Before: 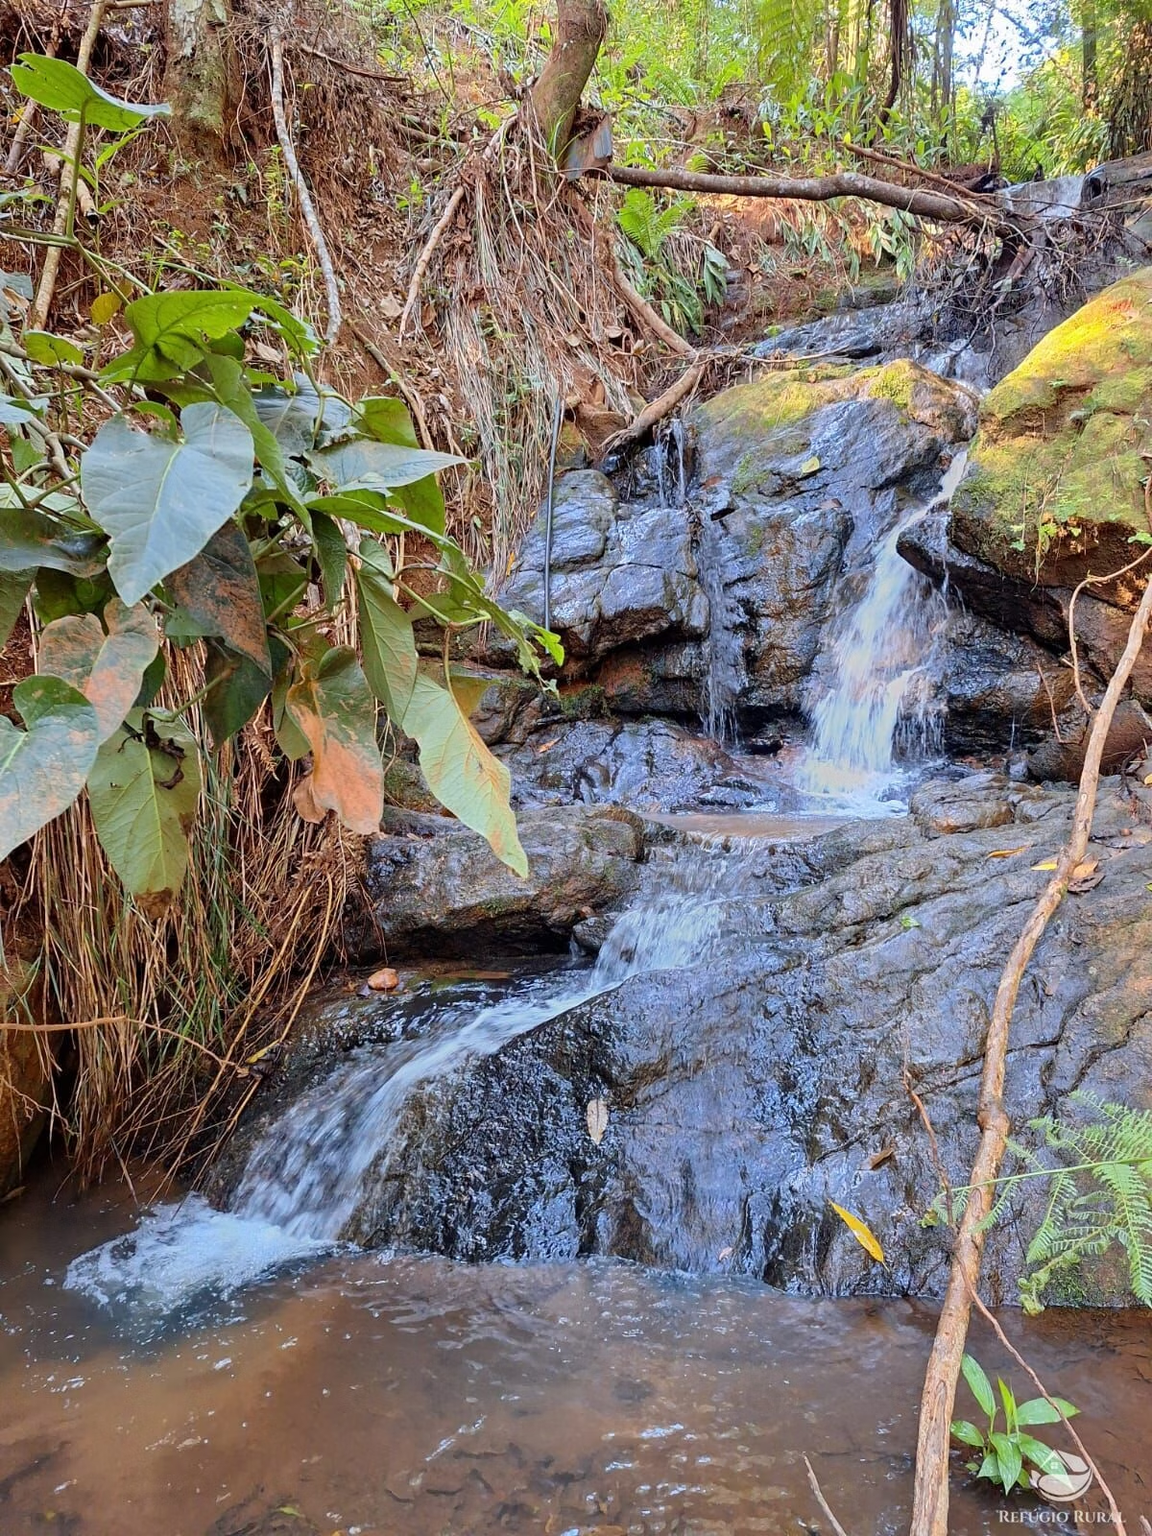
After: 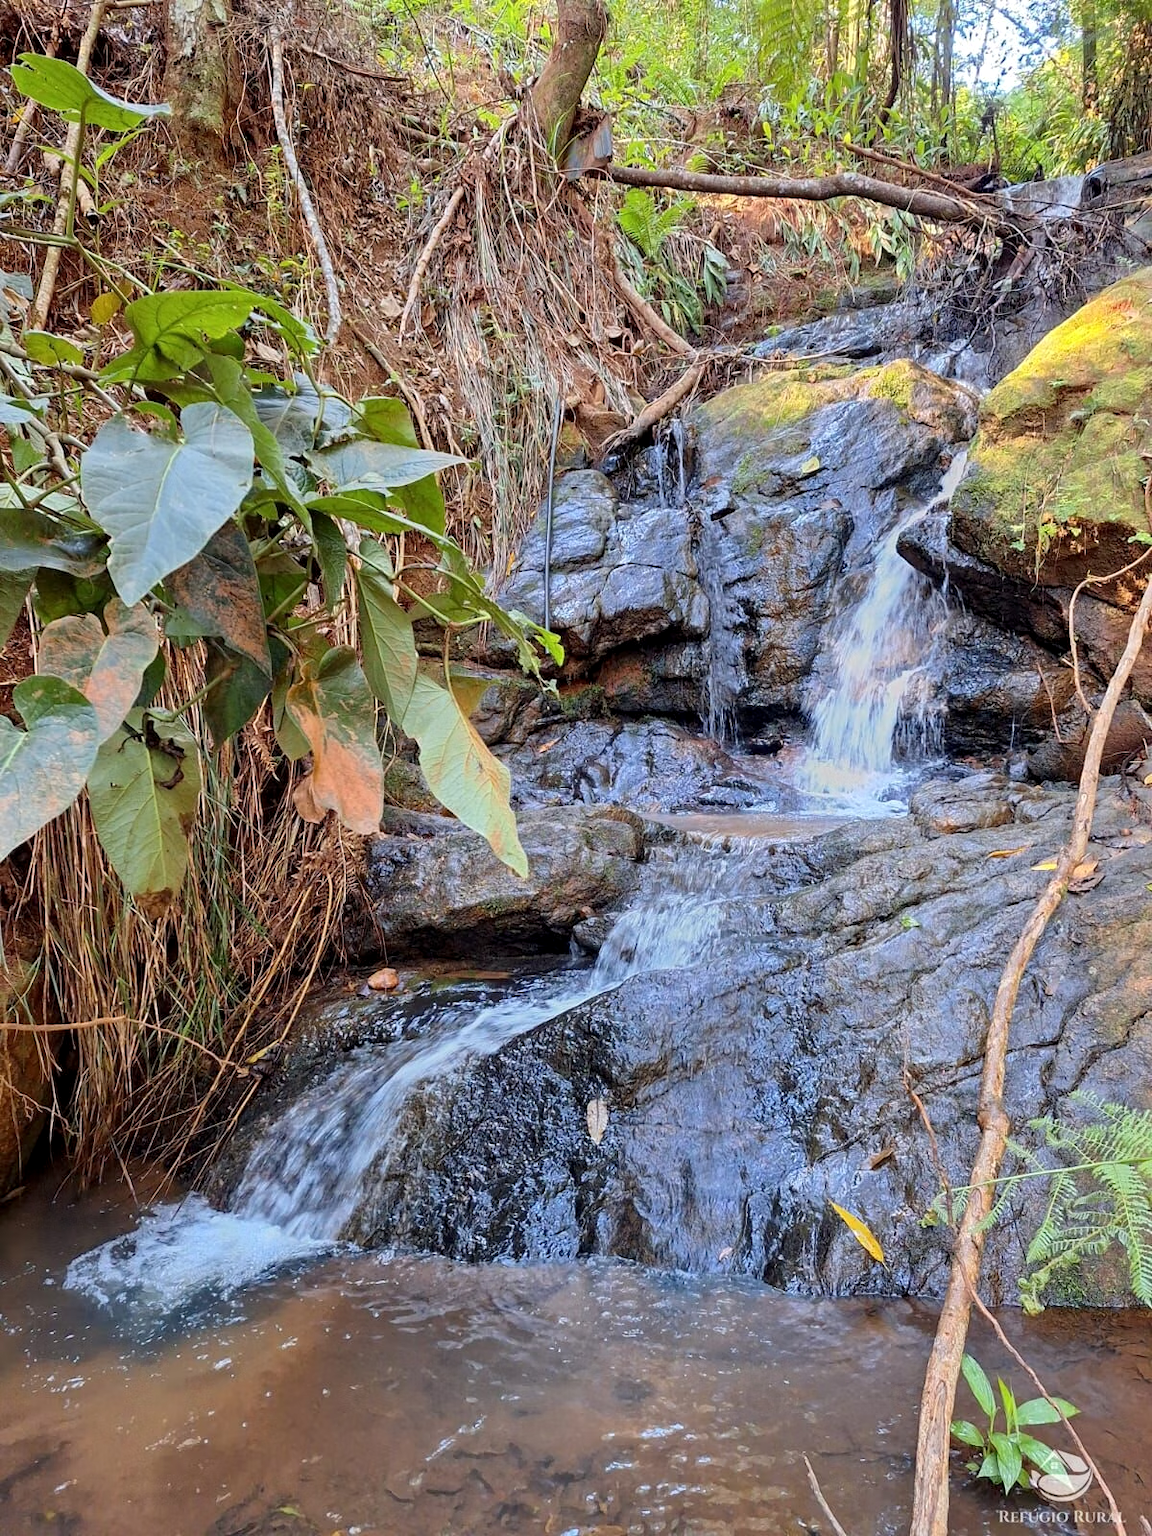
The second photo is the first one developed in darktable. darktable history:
local contrast: highlights 107%, shadows 98%, detail 119%, midtone range 0.2
